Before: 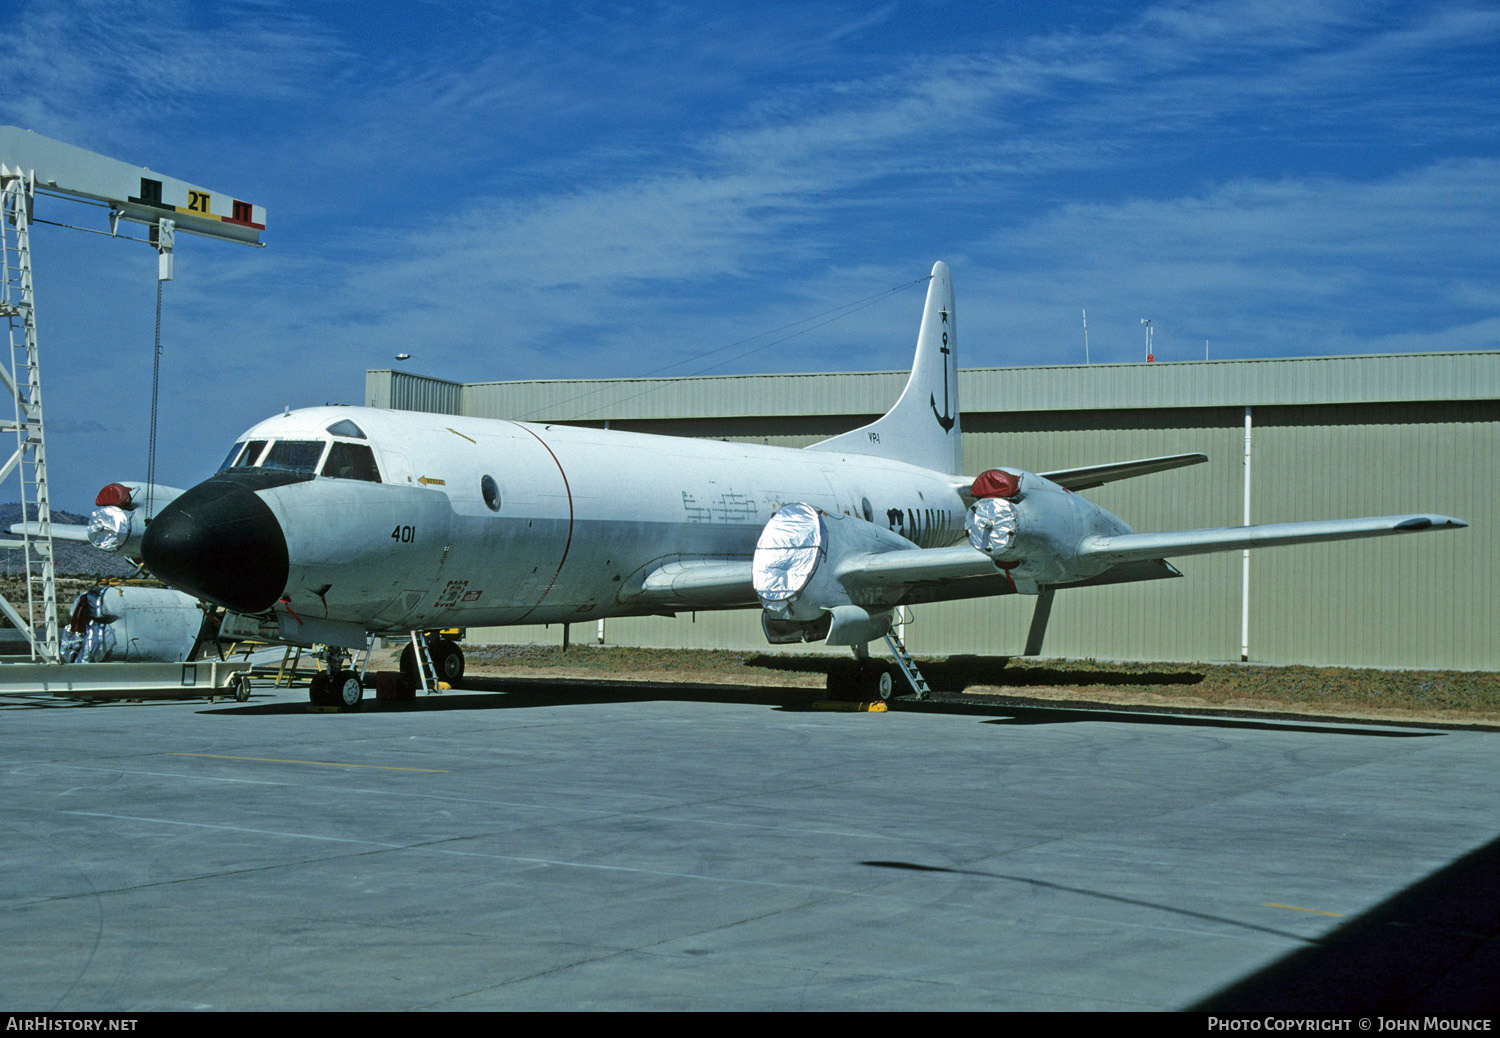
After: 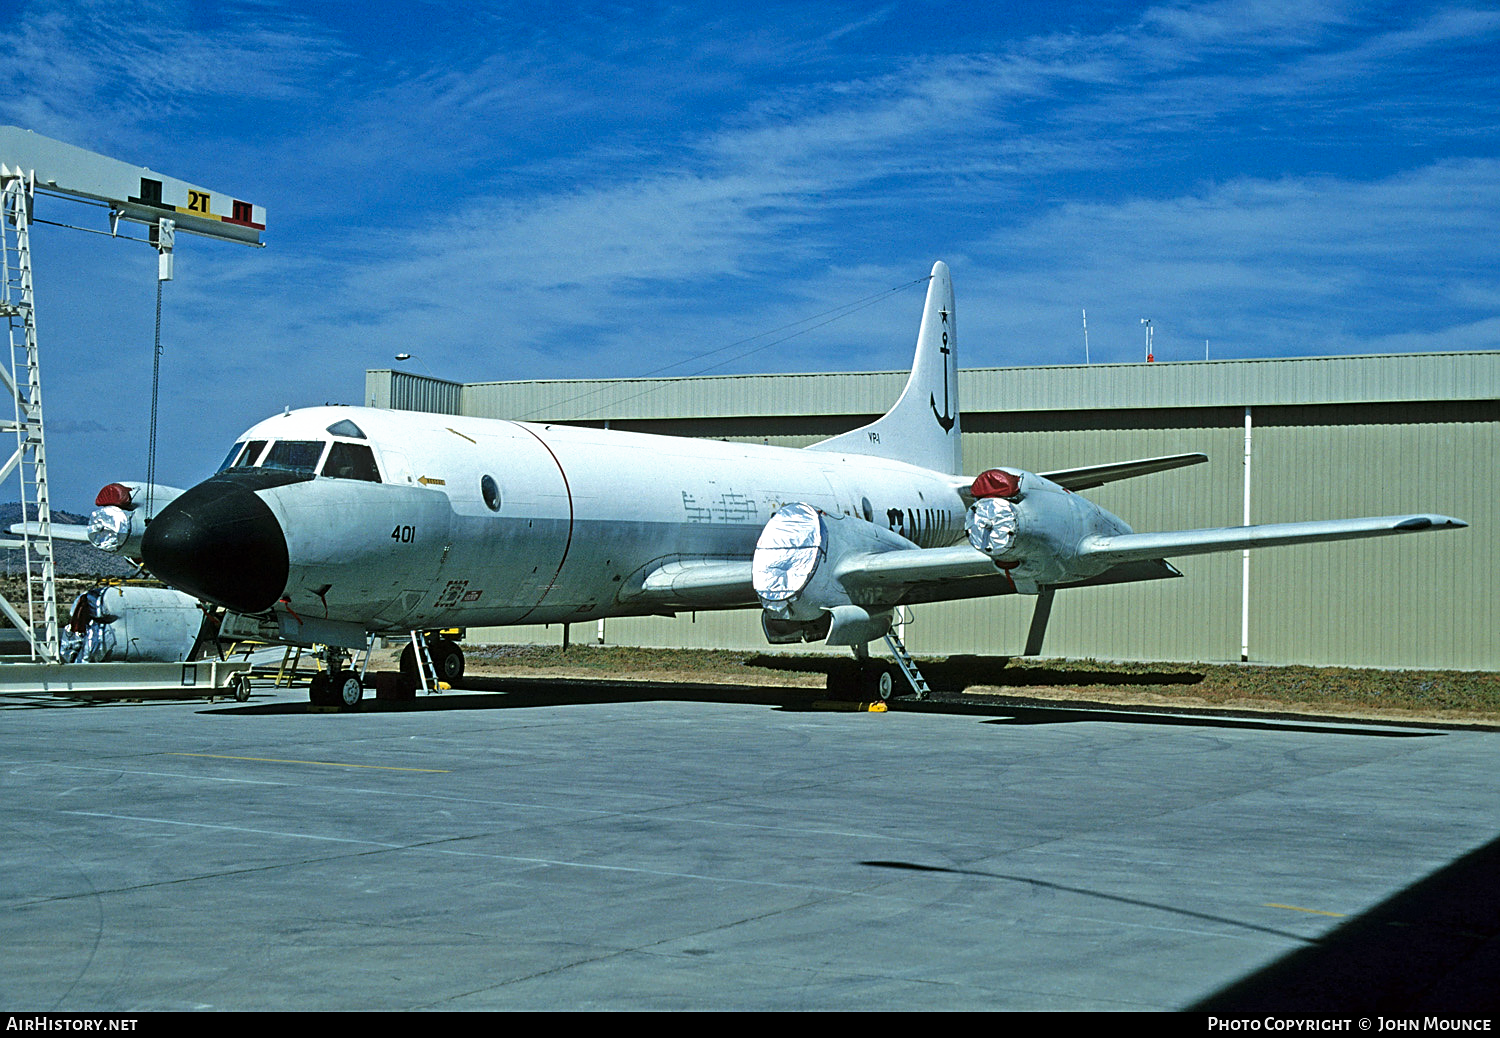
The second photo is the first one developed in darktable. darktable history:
sharpen: on, module defaults
tone curve: curves: ch0 [(0, 0) (0.003, 0.002) (0.011, 0.009) (0.025, 0.02) (0.044, 0.036) (0.069, 0.057) (0.1, 0.081) (0.136, 0.115) (0.177, 0.153) (0.224, 0.202) (0.277, 0.264) (0.335, 0.333) (0.399, 0.409) (0.468, 0.491) (0.543, 0.58) (0.623, 0.675) (0.709, 0.777) (0.801, 0.88) (0.898, 0.98) (1, 1)], preserve colors none
